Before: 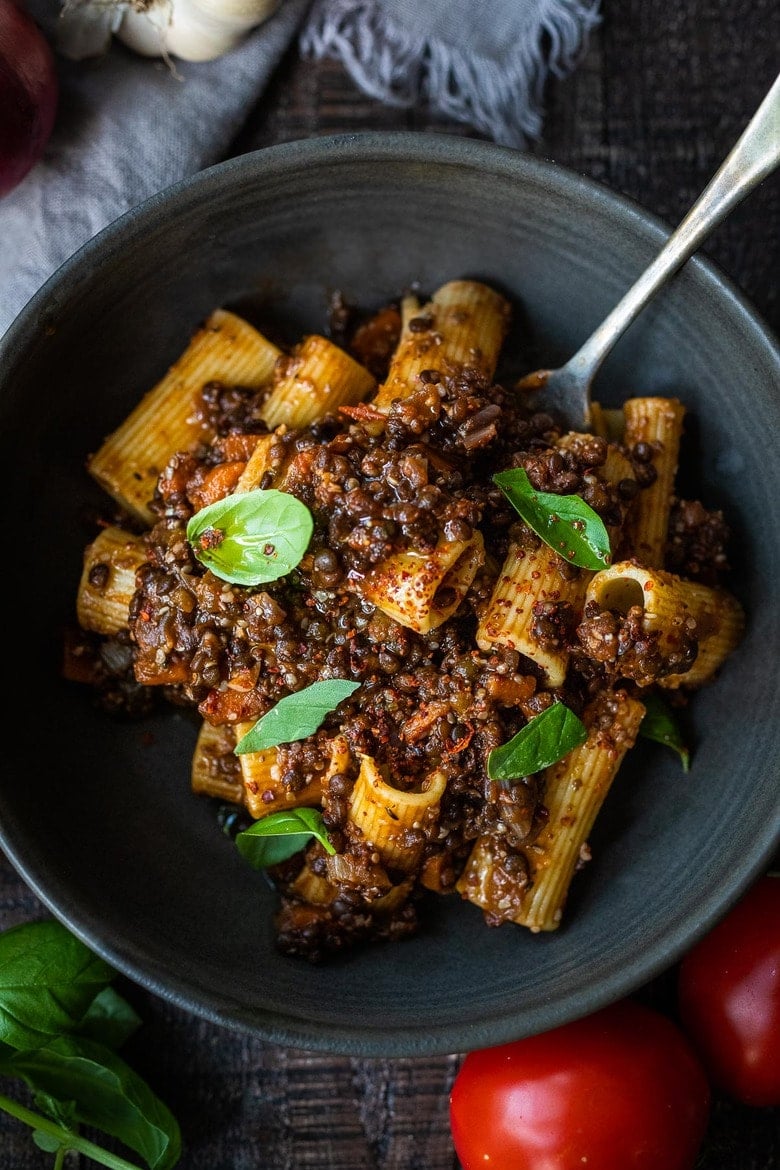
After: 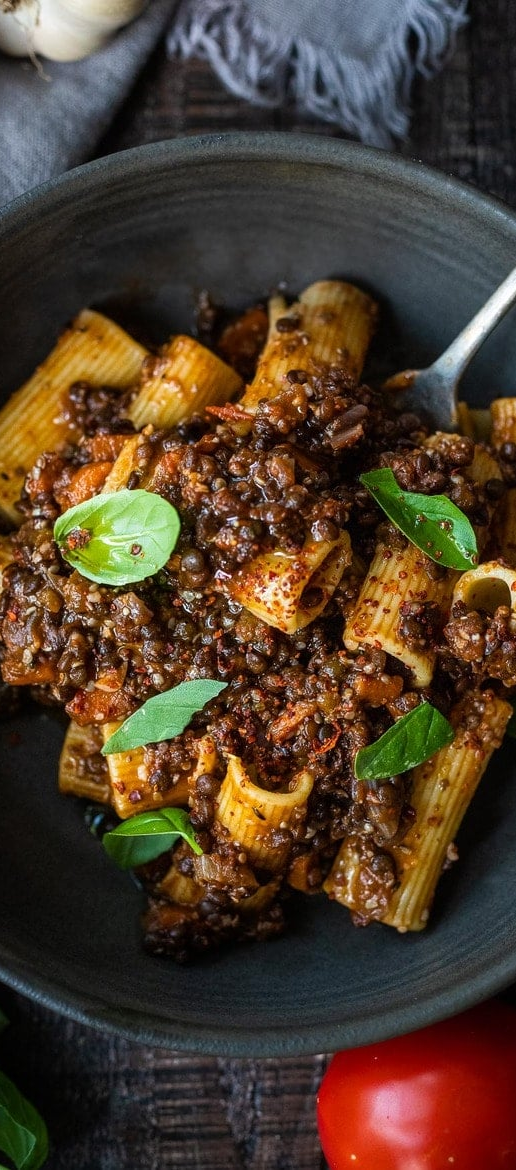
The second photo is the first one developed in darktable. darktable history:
crop: left 17.167%, right 16.648%
